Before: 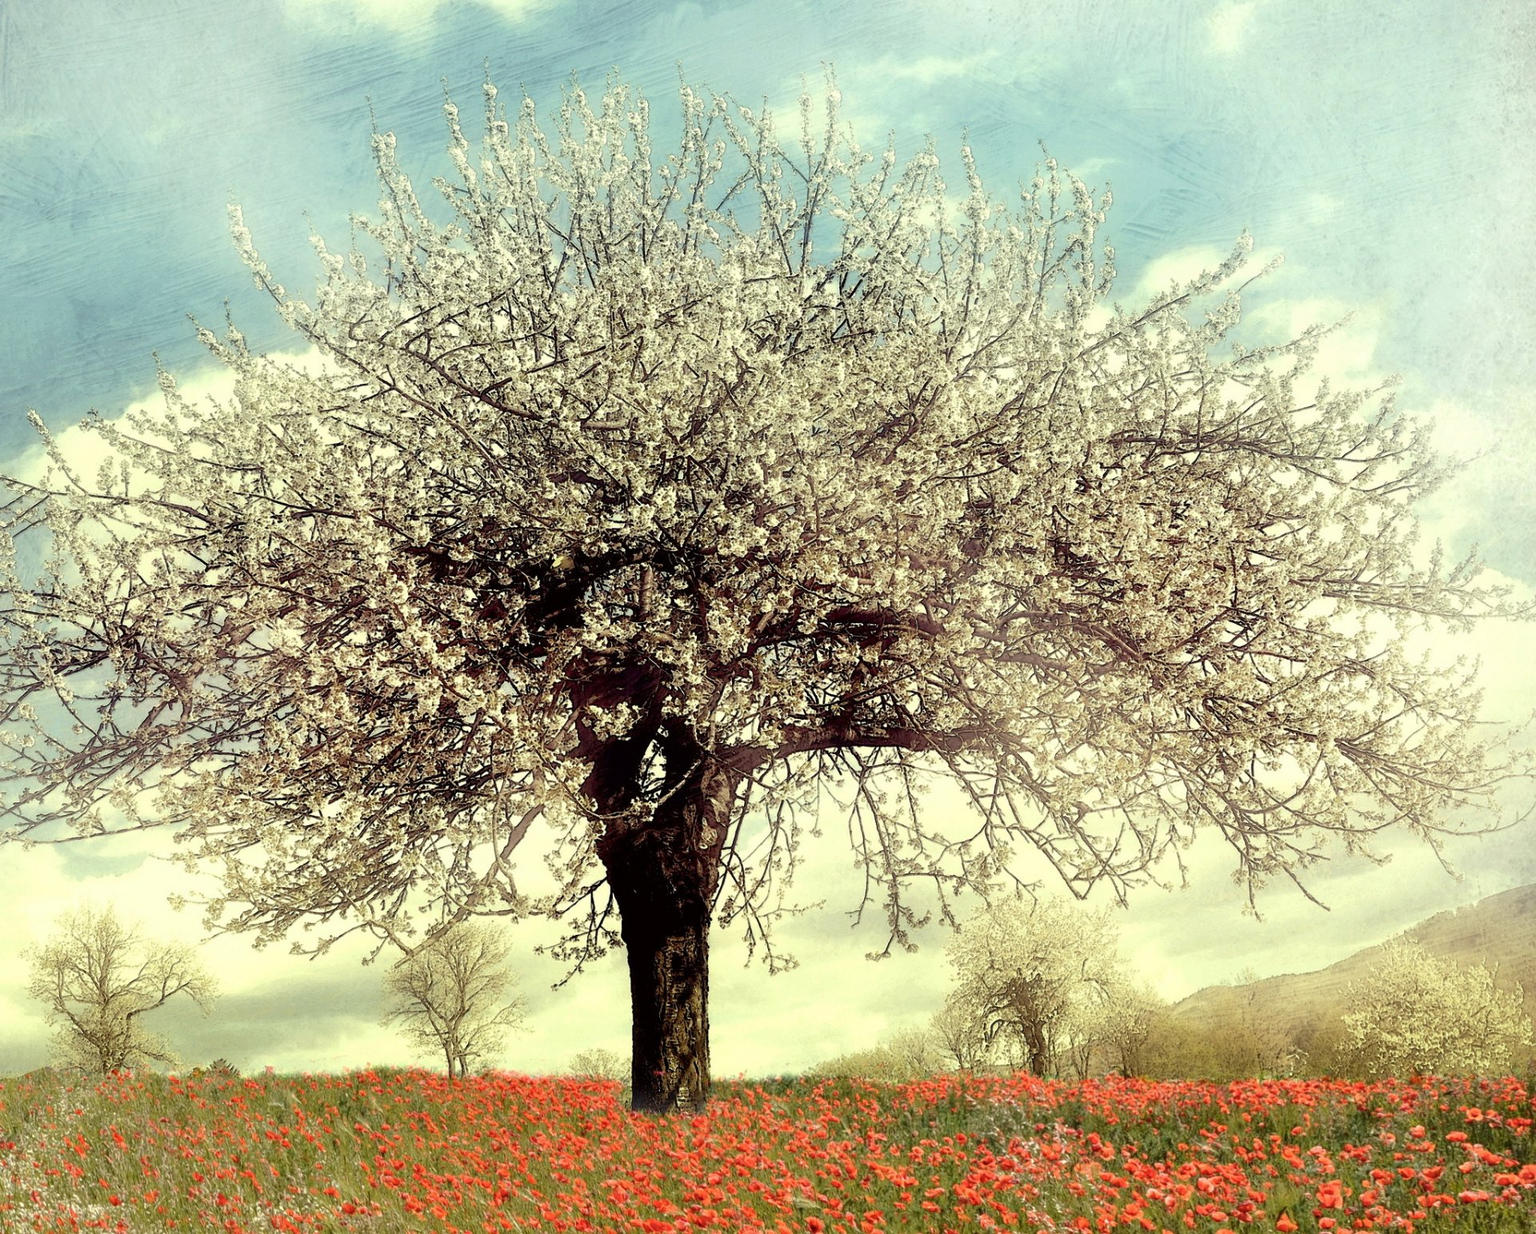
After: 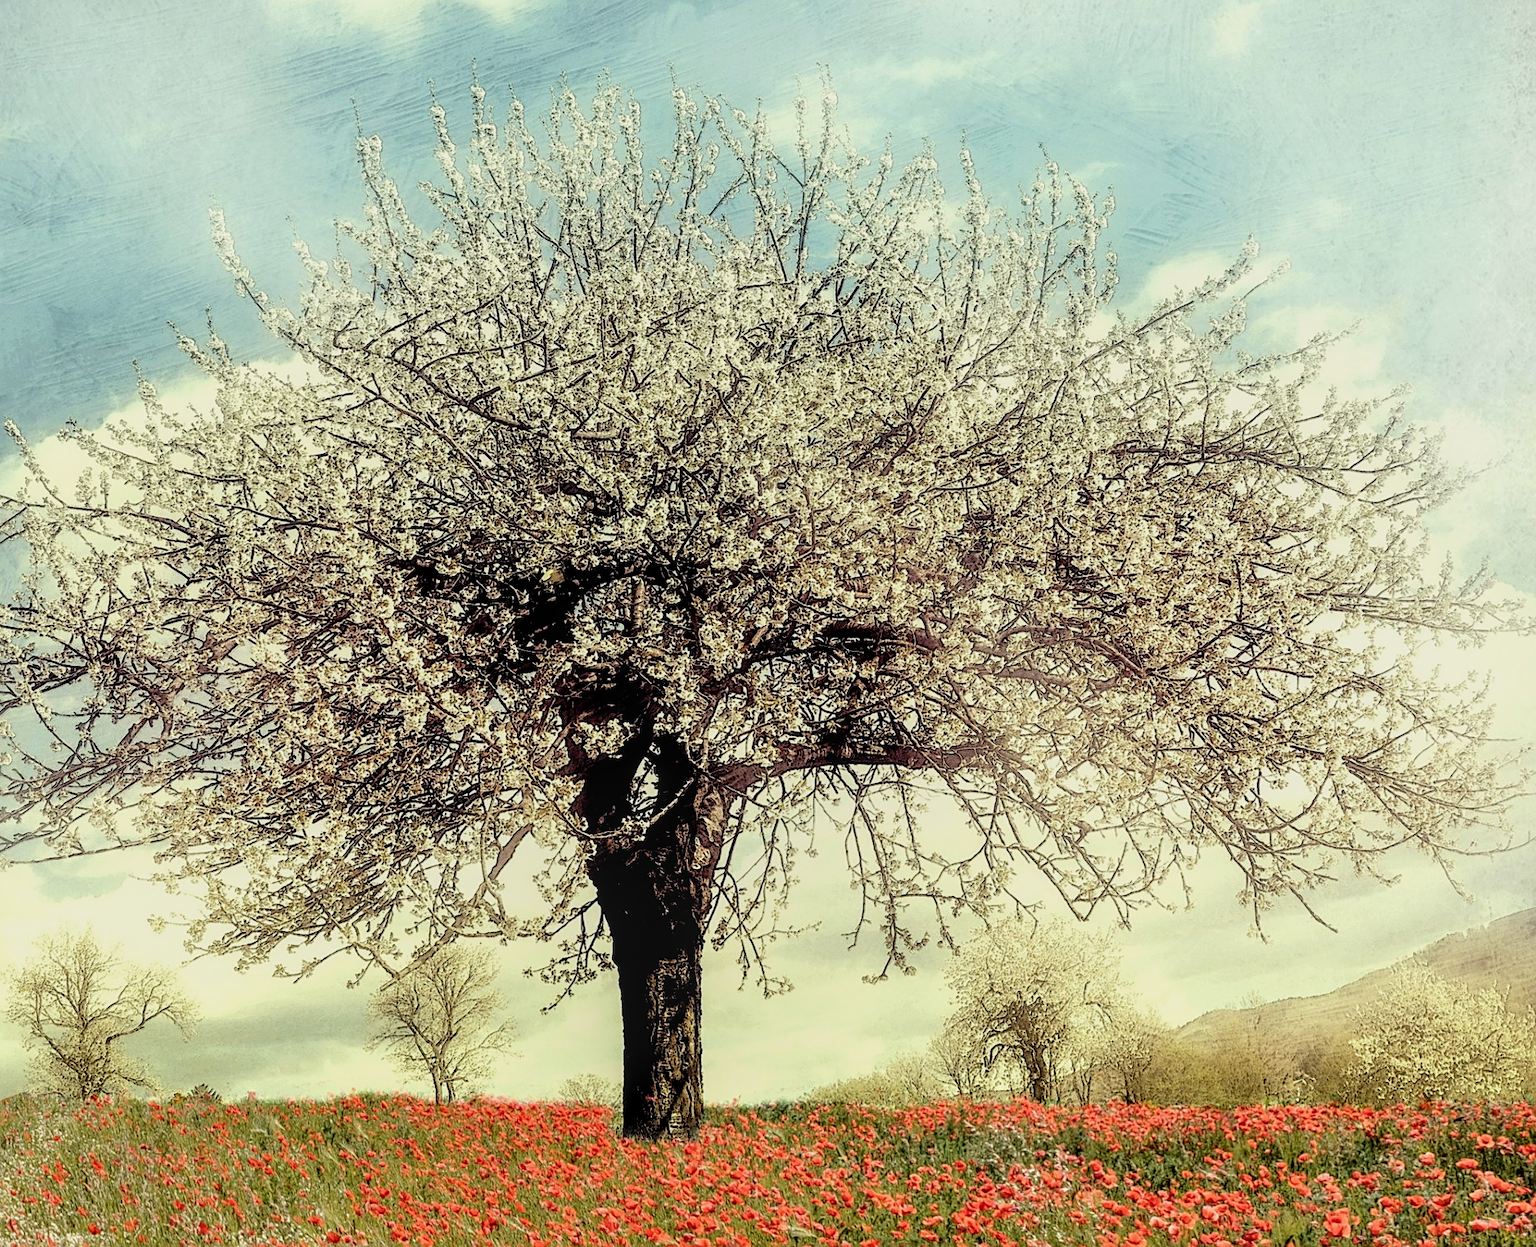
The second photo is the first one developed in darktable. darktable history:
exposure: exposure 0.205 EV, compensate exposure bias true, compensate highlight preservation false
sharpen: on, module defaults
crop and rotate: left 1.542%, right 0.731%, bottom 1.207%
filmic rgb: black relative exposure -7.74 EV, white relative exposure 4.35 EV, target black luminance 0%, hardness 3.75, latitude 50.73%, contrast 1.069, highlights saturation mix 8.93%, shadows ↔ highlights balance -0.229%, iterations of high-quality reconstruction 0
local contrast: detail 130%
